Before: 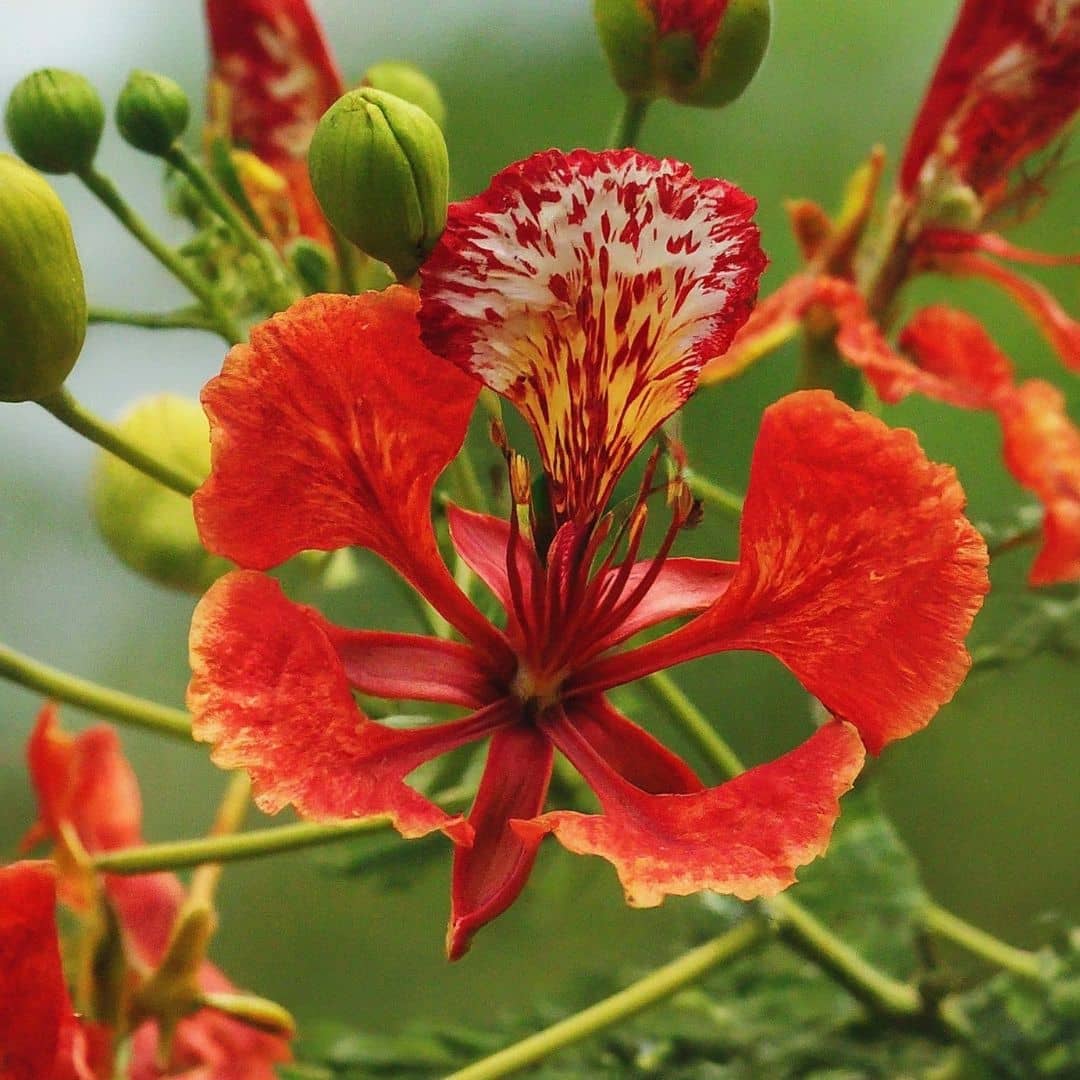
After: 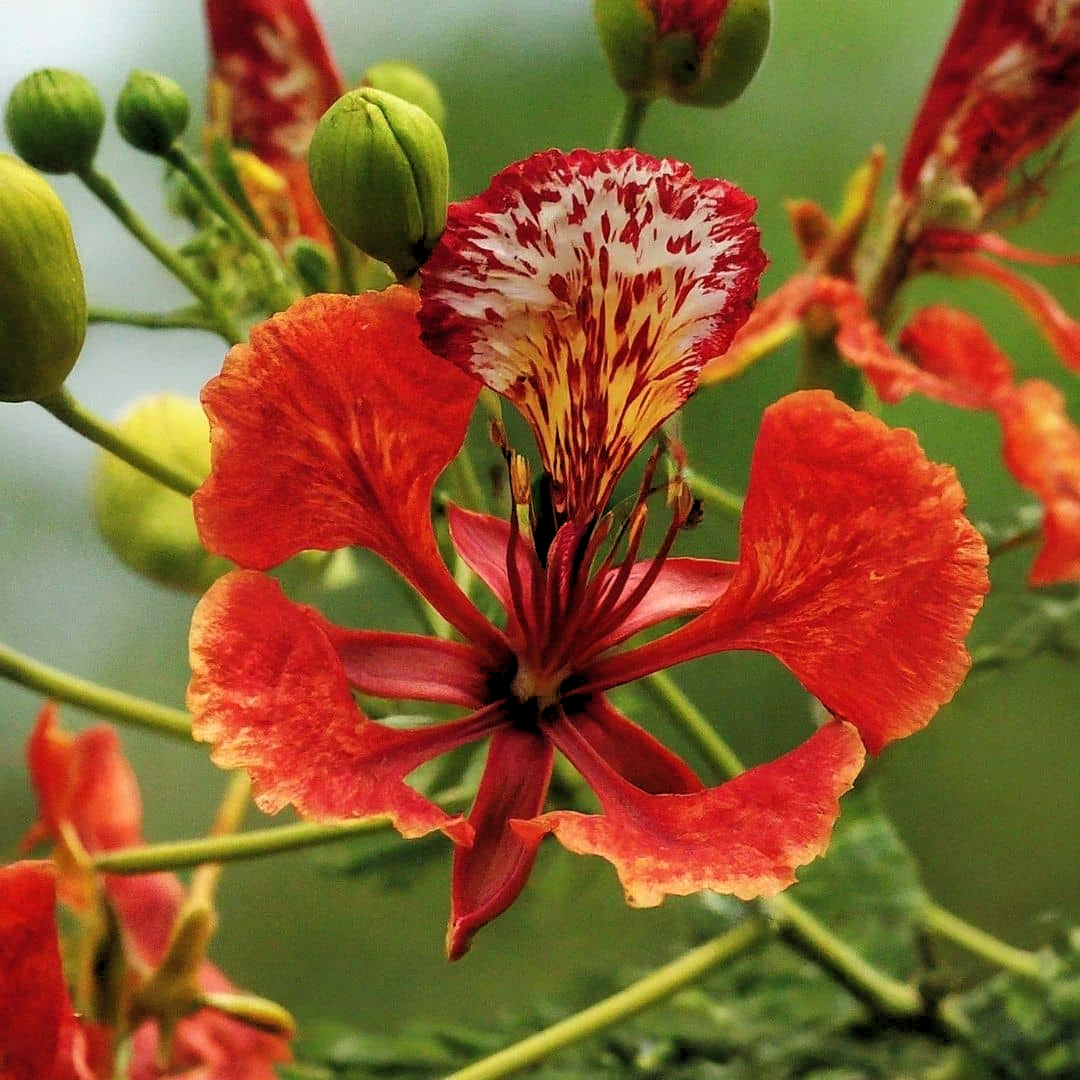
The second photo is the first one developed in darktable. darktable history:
base curve: curves: ch0 [(0.017, 0) (0.425, 0.441) (0.844, 0.933) (1, 1)]
